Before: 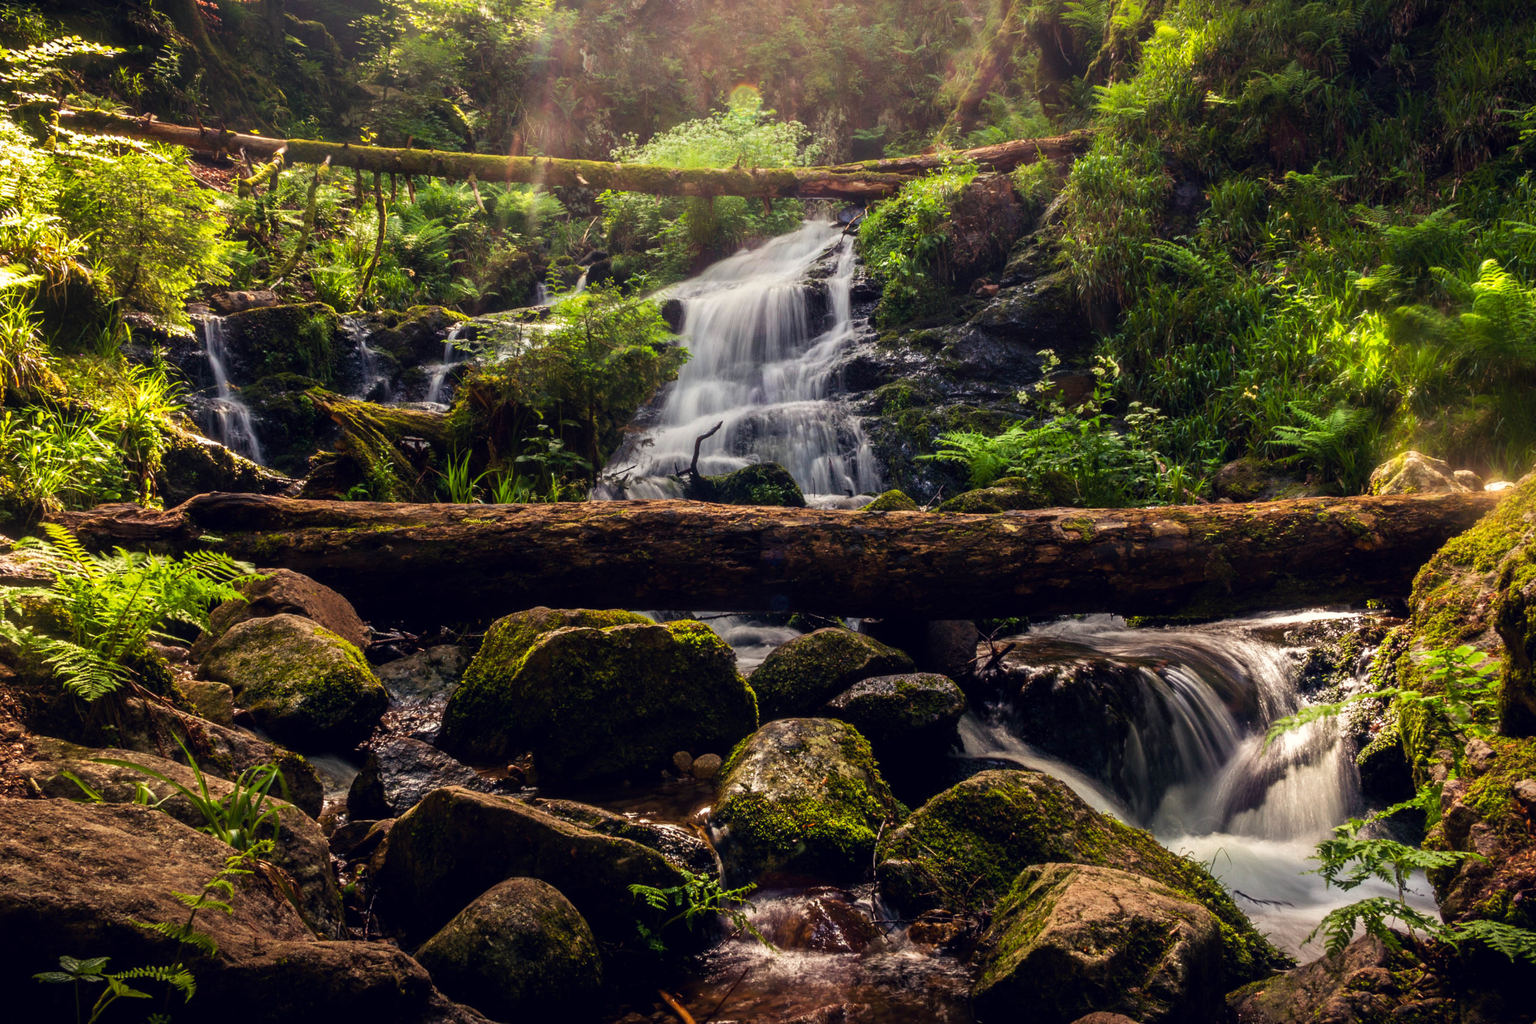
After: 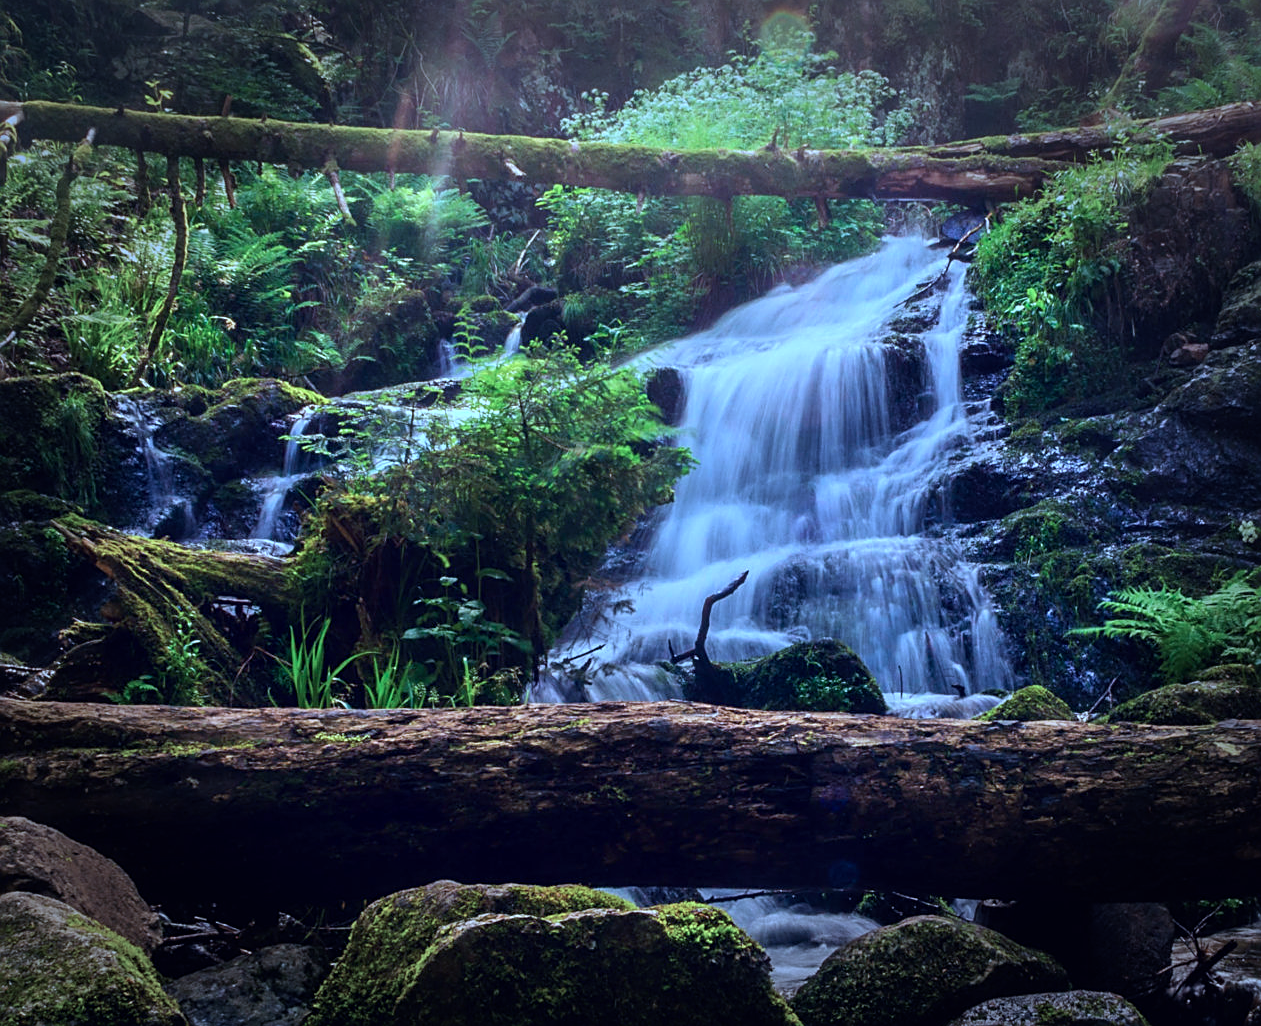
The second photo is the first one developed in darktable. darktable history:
shadows and highlights: shadows 20.91, highlights -82.73, soften with gaussian
crop: left 17.835%, top 7.675%, right 32.881%, bottom 32.213%
vignetting: fall-off start 66.7%, fall-off radius 39.74%, brightness -0.576, saturation -0.258, automatic ratio true, width/height ratio 0.671, dithering 16-bit output
sharpen: on, module defaults
color calibration: illuminant as shot in camera, x 0.442, y 0.413, temperature 2903.13 K
